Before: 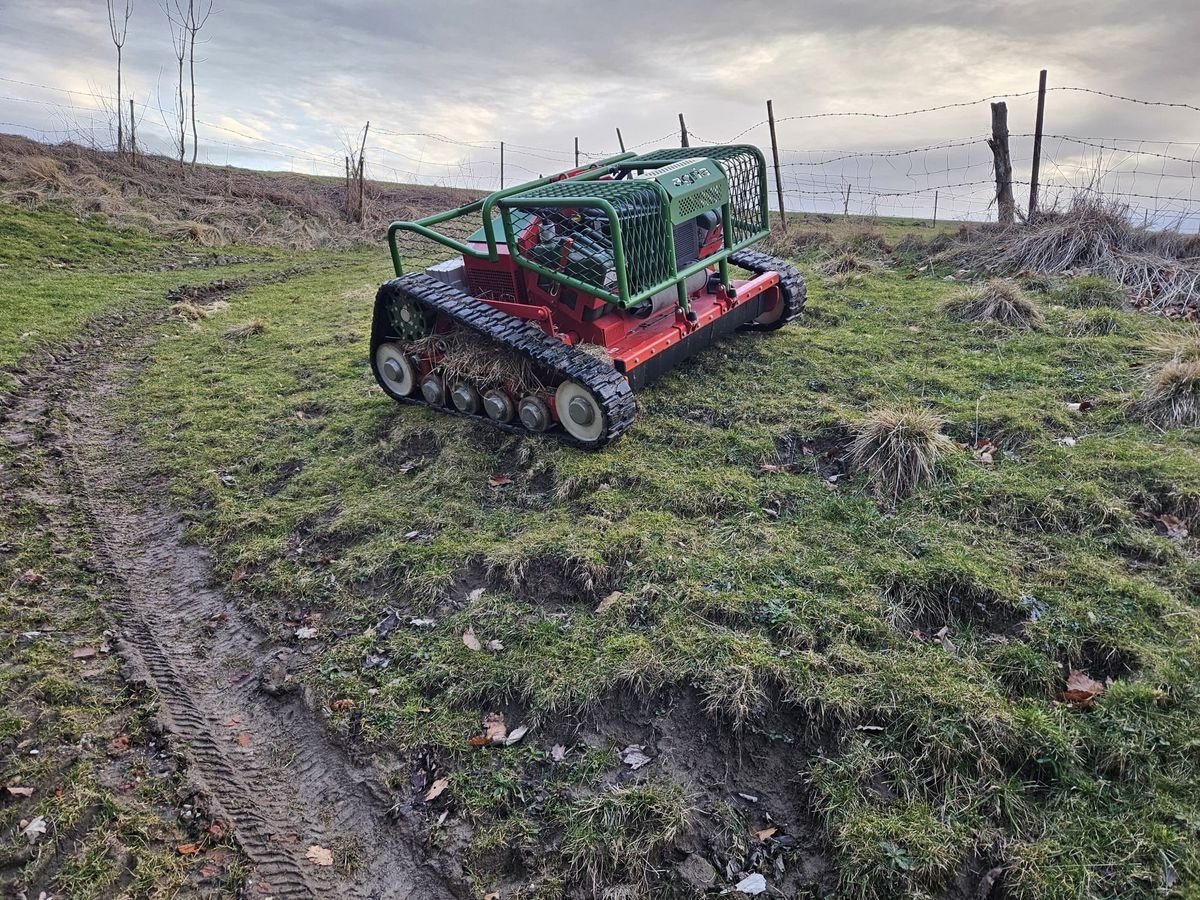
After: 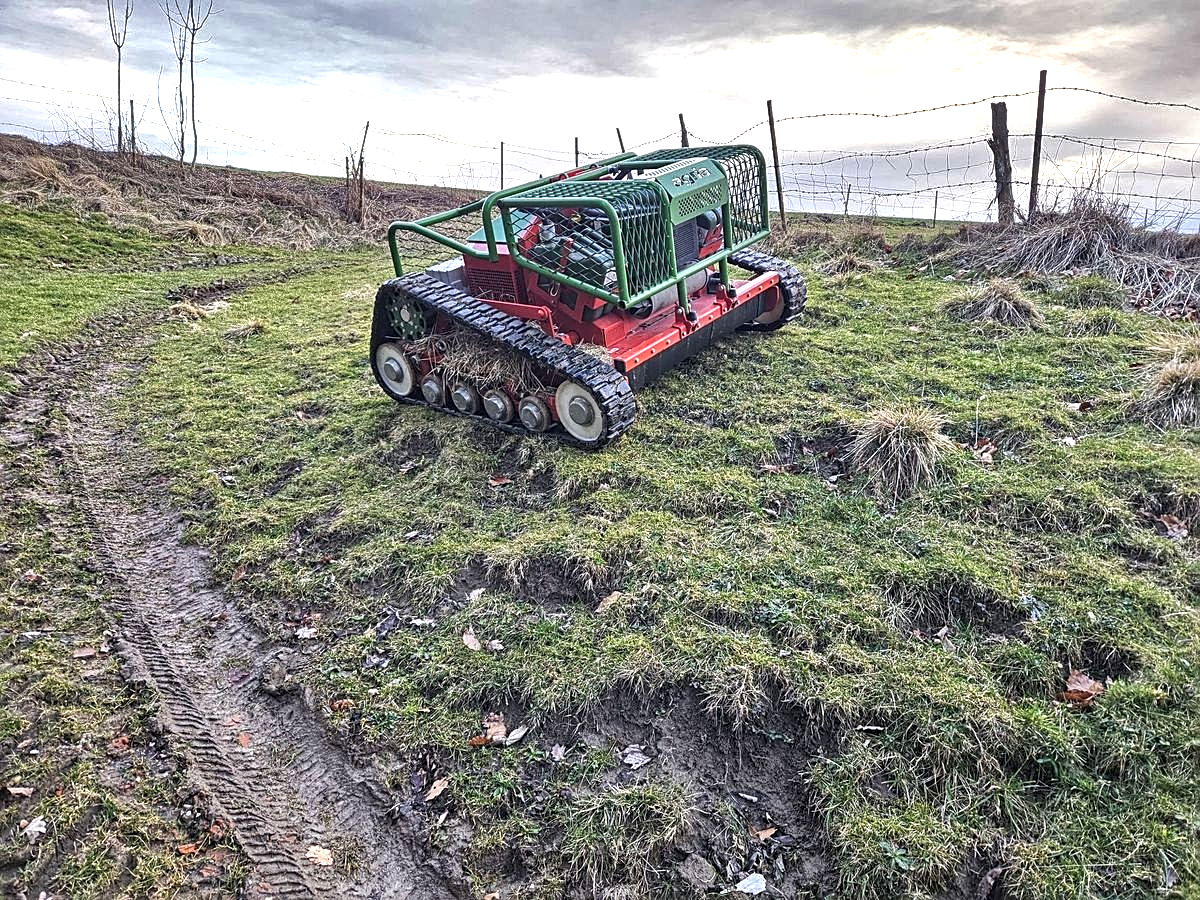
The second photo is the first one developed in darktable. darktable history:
exposure: black level correction 0, exposure 0.694 EV, compensate exposure bias true, compensate highlight preservation false
local contrast: on, module defaults
sharpen: on, module defaults
shadows and highlights: soften with gaussian
